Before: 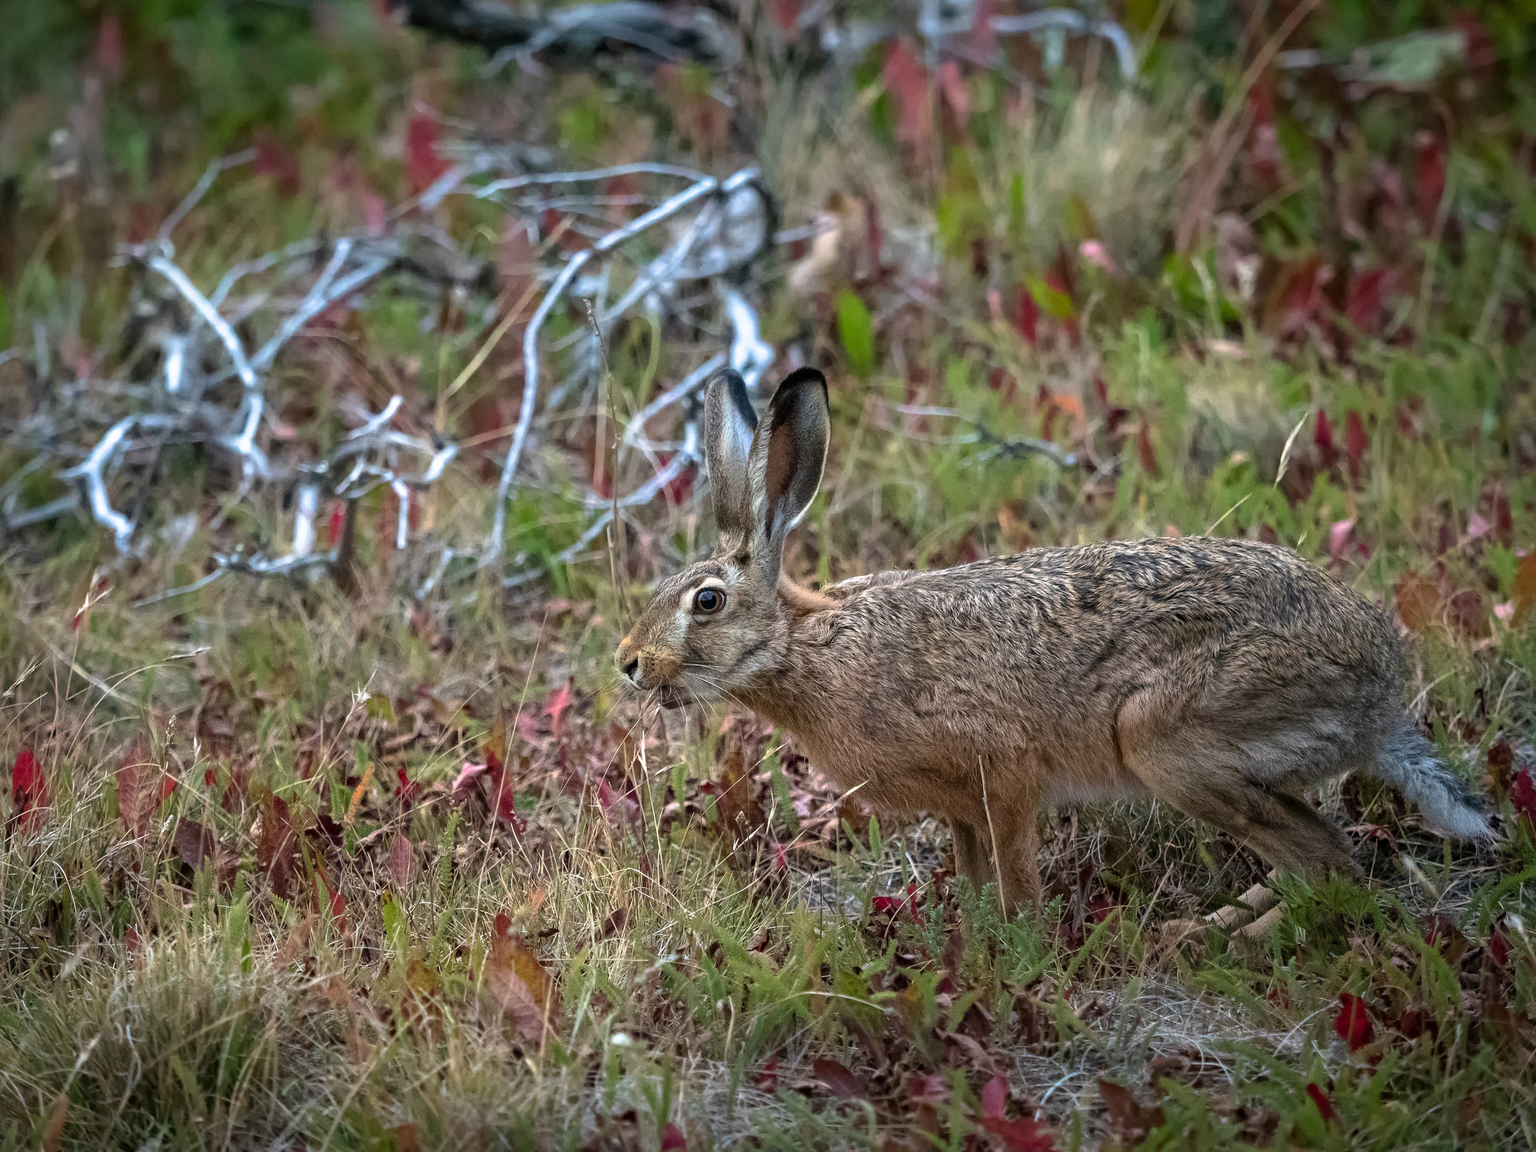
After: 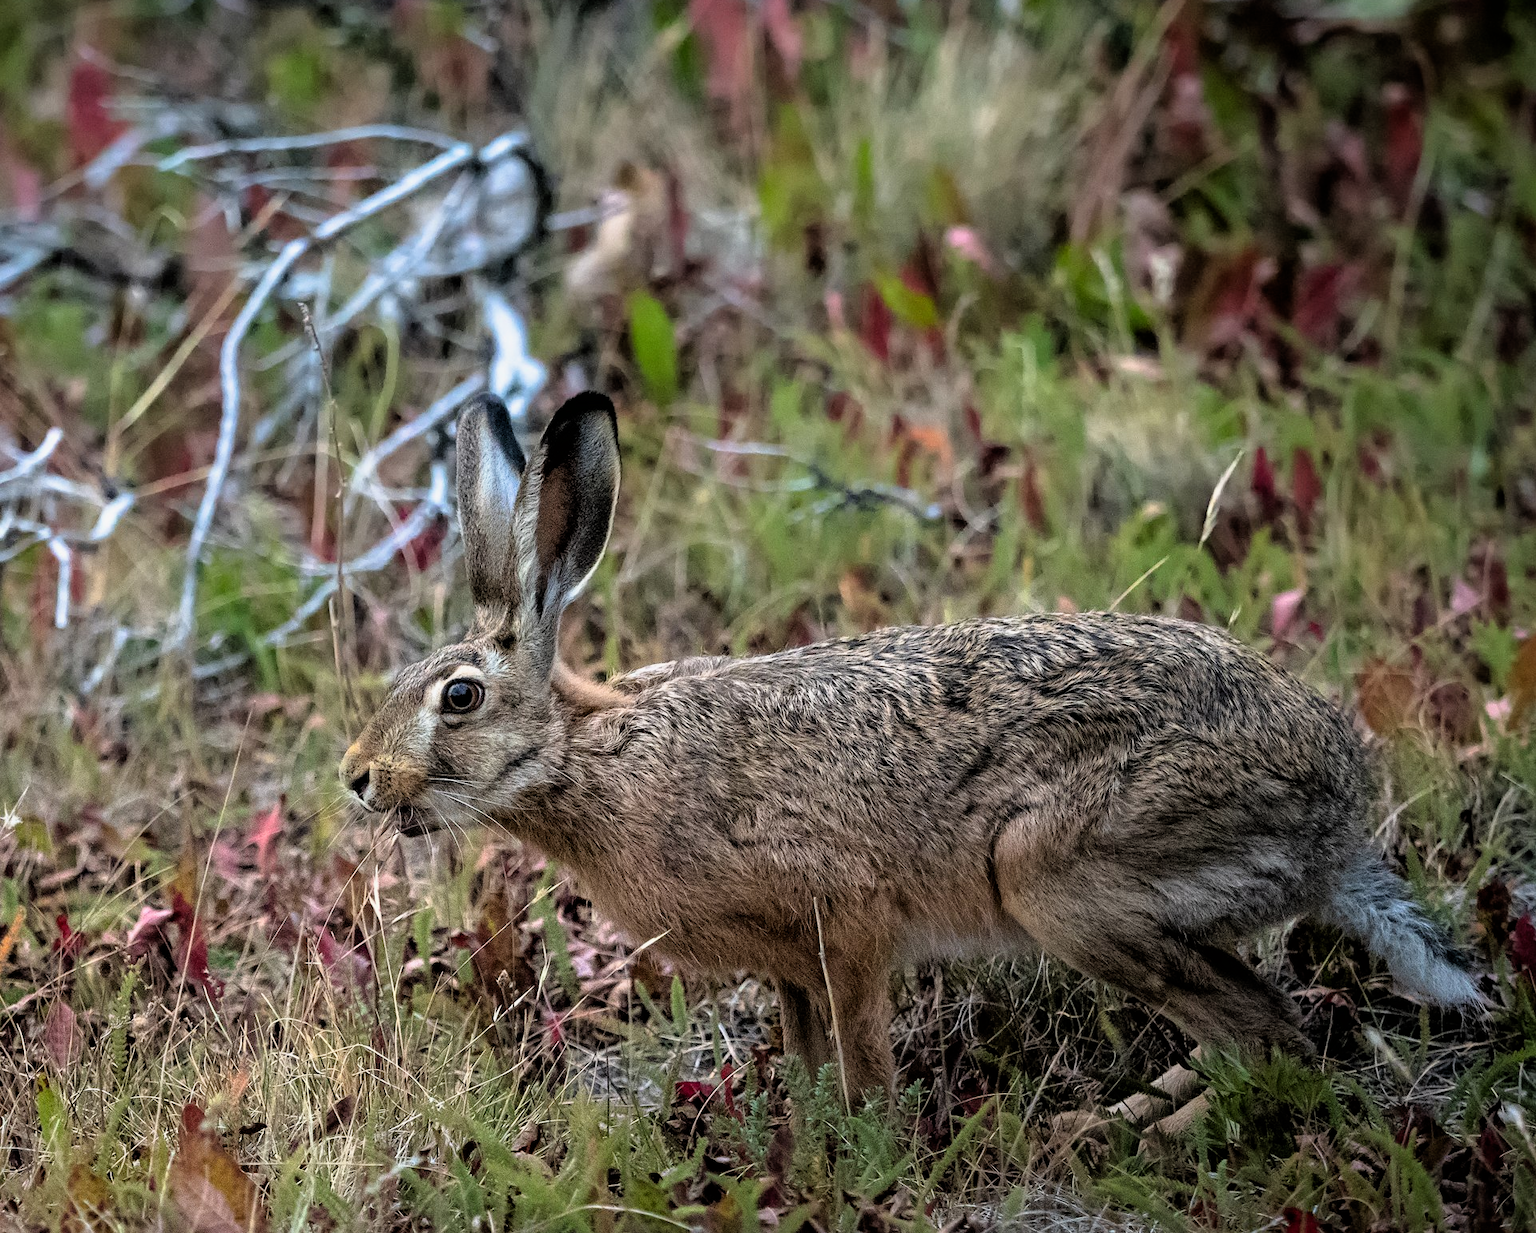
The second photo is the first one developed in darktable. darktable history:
filmic rgb: black relative exposure -4.91 EV, white relative exposure 2.84 EV, hardness 3.7
crop: left 23.095%, top 5.827%, bottom 11.854%
